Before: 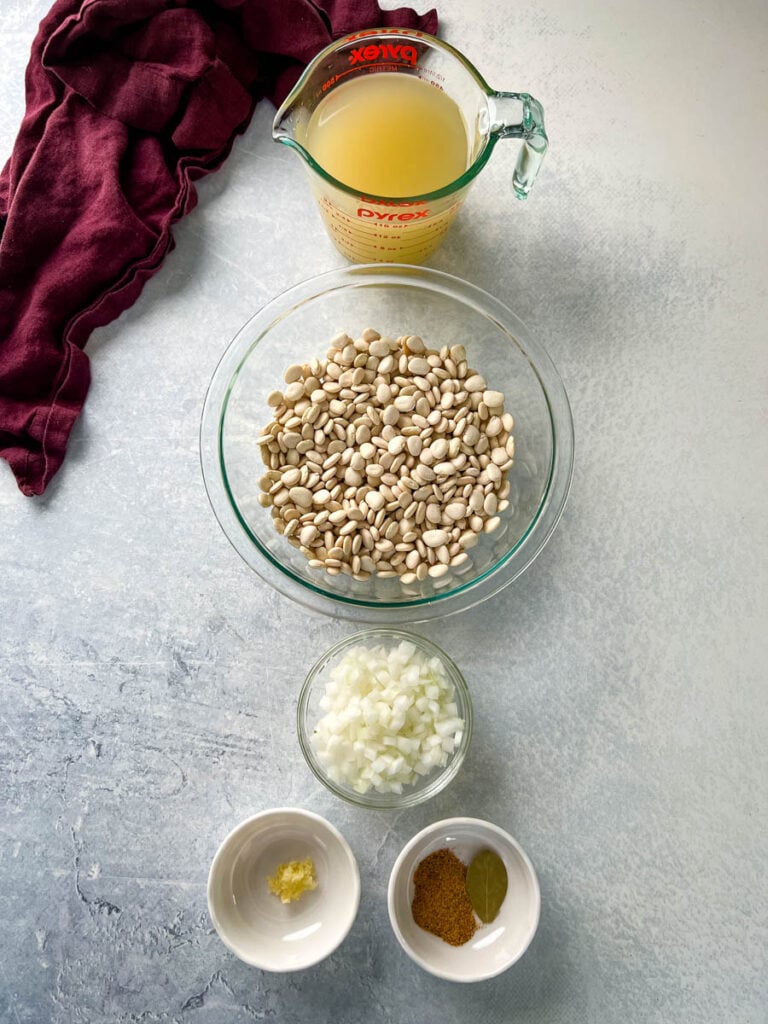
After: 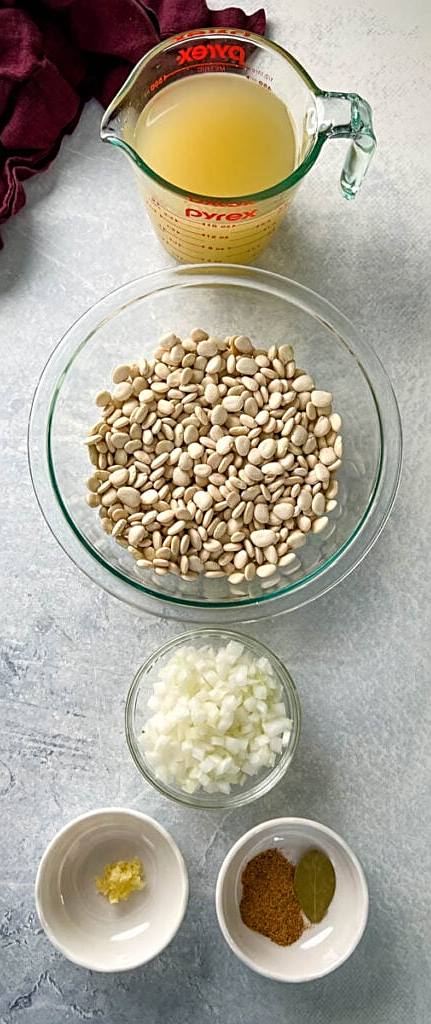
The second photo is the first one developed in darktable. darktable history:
crop and rotate: left 22.426%, right 21.382%
sharpen: on, module defaults
